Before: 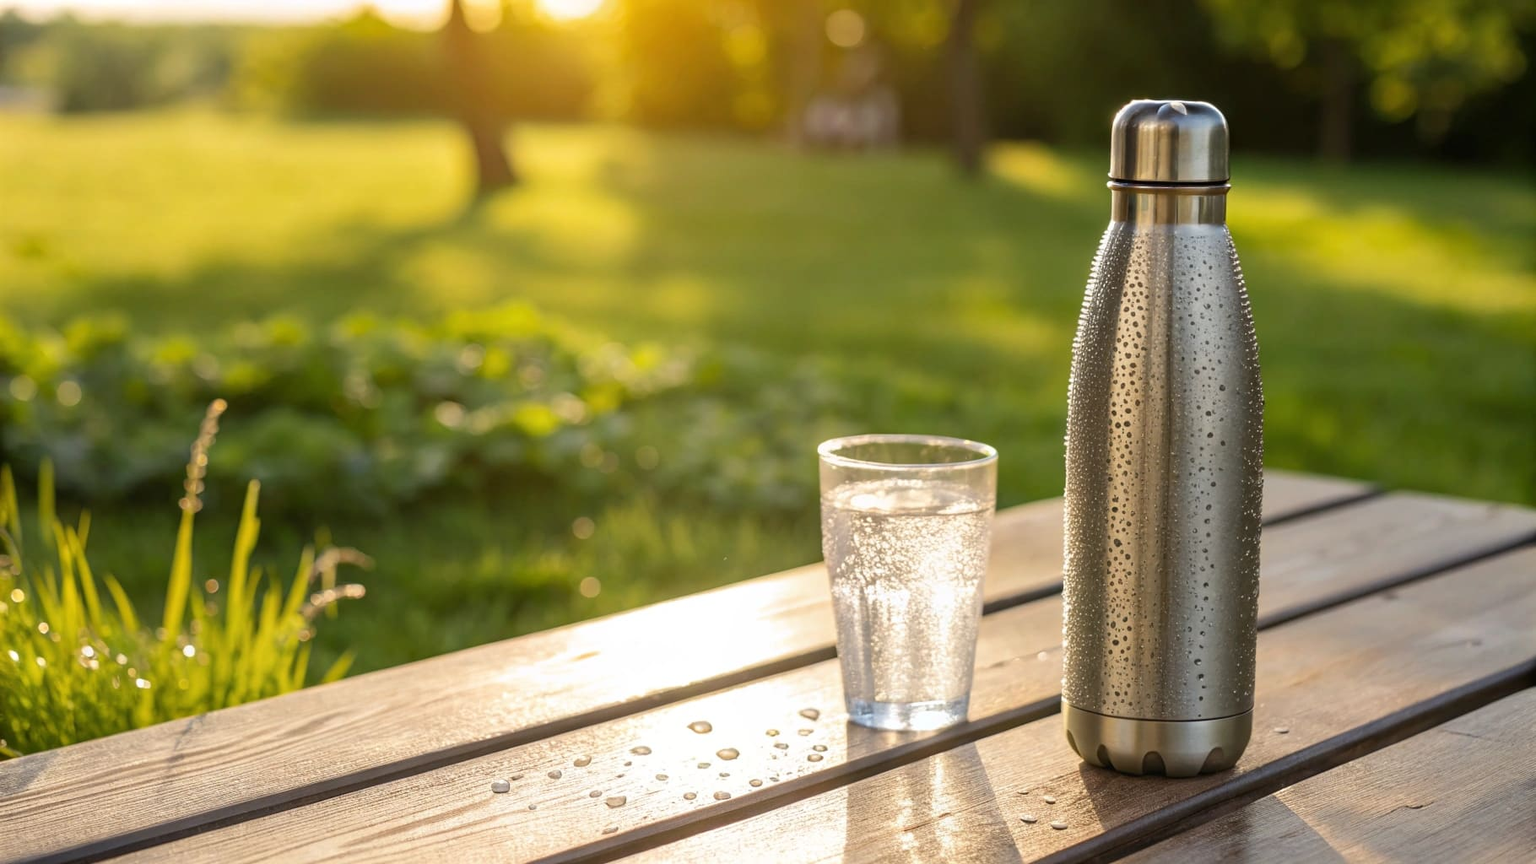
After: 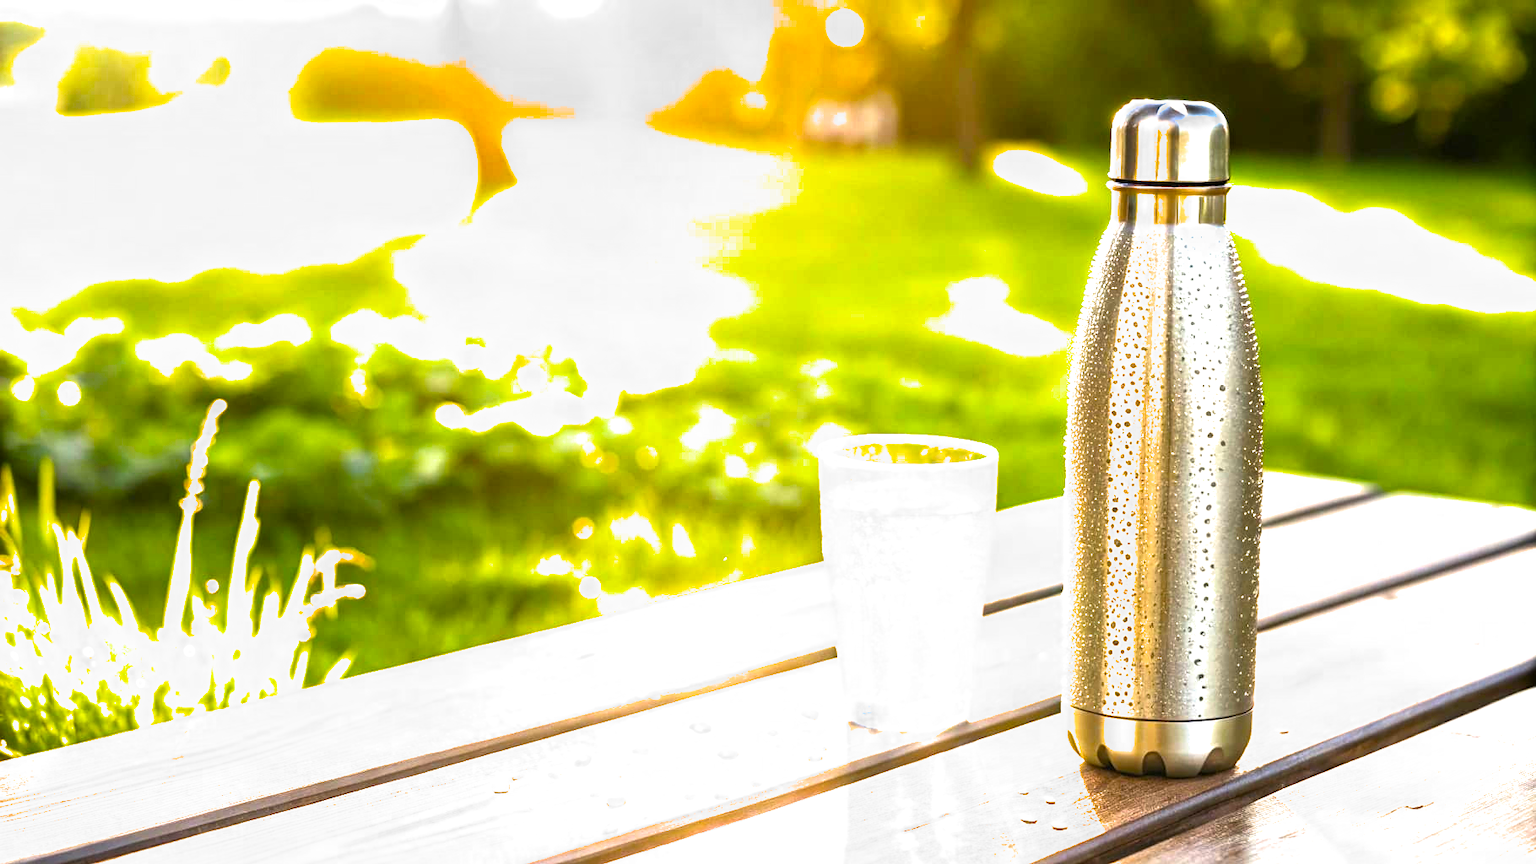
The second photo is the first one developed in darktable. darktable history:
color balance rgb: perceptual saturation grading › global saturation 25%, perceptual brilliance grading › global brilliance 35%, perceptual brilliance grading › highlights 50%, perceptual brilliance grading › mid-tones 60%, perceptual brilliance grading › shadows 35%, global vibrance 20%
filmic rgb: black relative exposure -15 EV, white relative exposure 3 EV, threshold 6 EV, target black luminance 0%, hardness 9.27, latitude 99%, contrast 0.912, shadows ↔ highlights balance 0.505%, add noise in highlights 0, color science v3 (2019), use custom middle-gray values true, iterations of high-quality reconstruction 0, contrast in highlights soft, enable highlight reconstruction true
